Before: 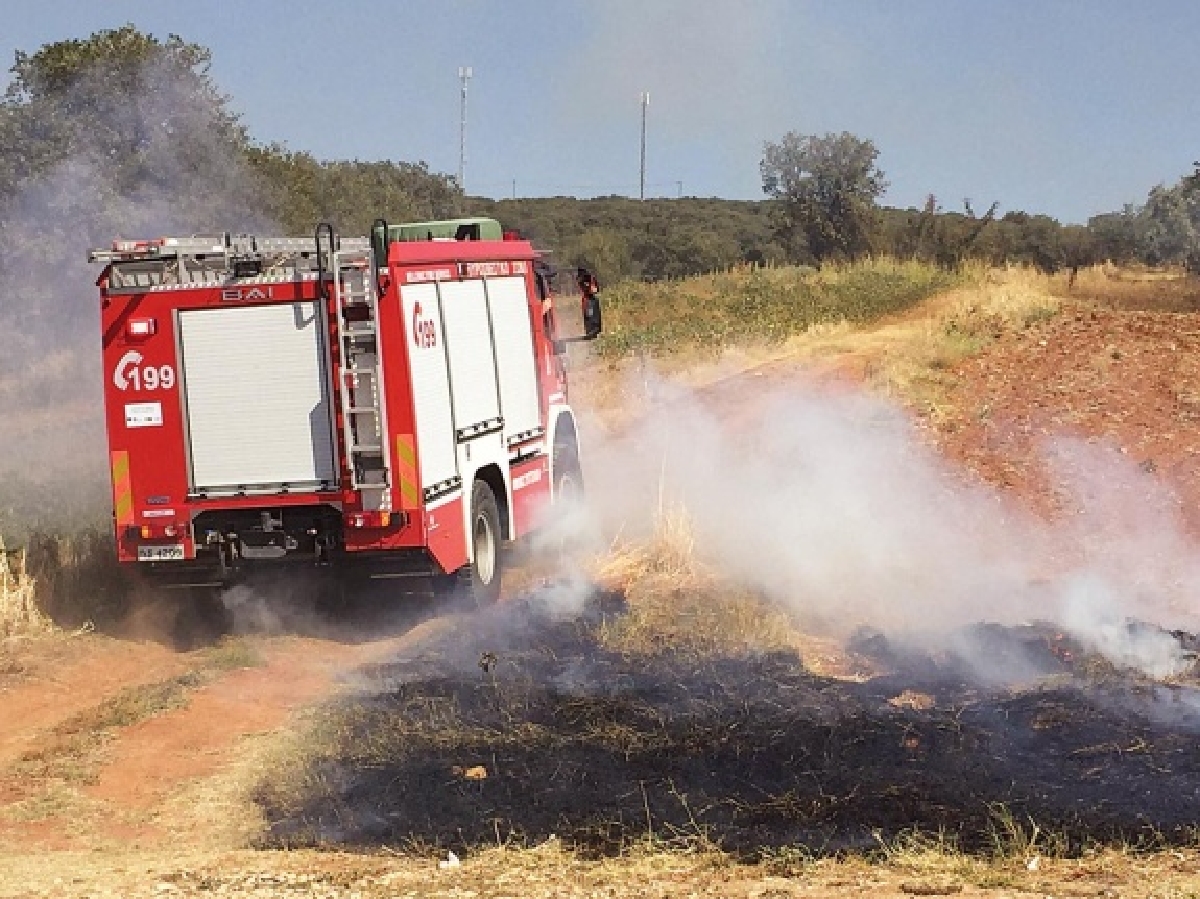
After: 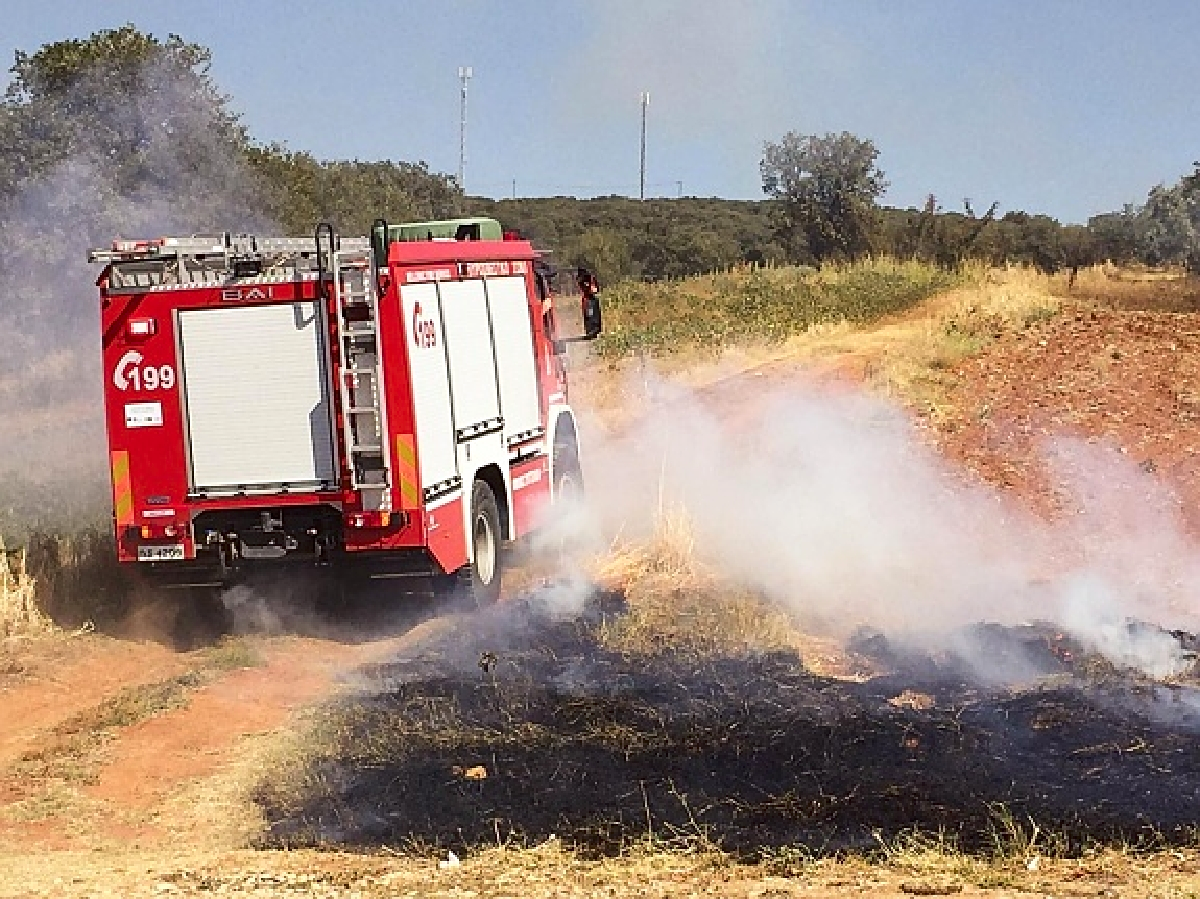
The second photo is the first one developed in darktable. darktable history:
contrast brightness saturation: contrast 0.15, brightness -0.01, saturation 0.1
sharpen: on, module defaults
